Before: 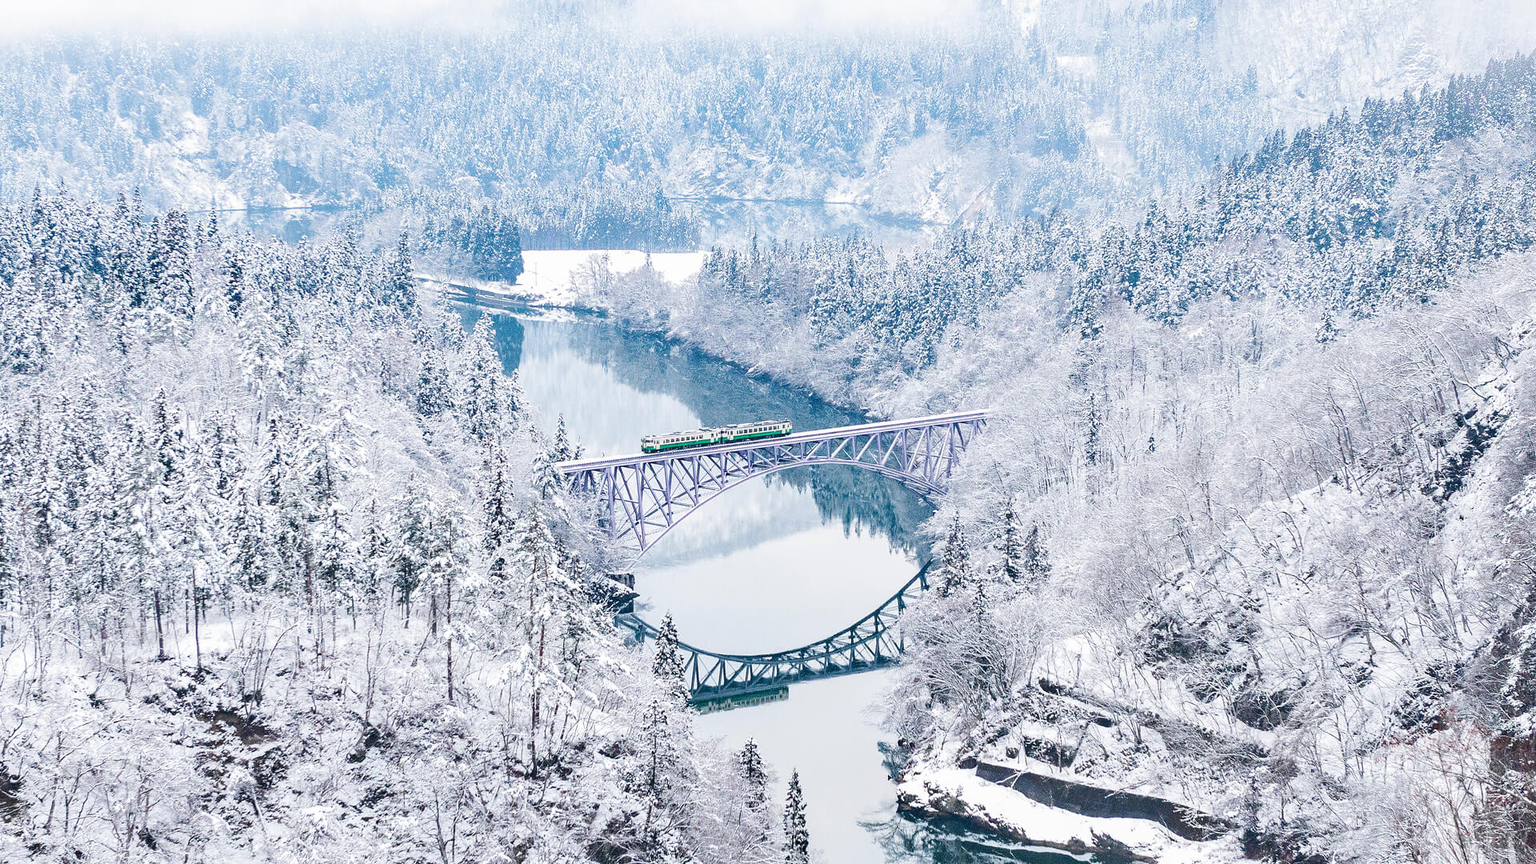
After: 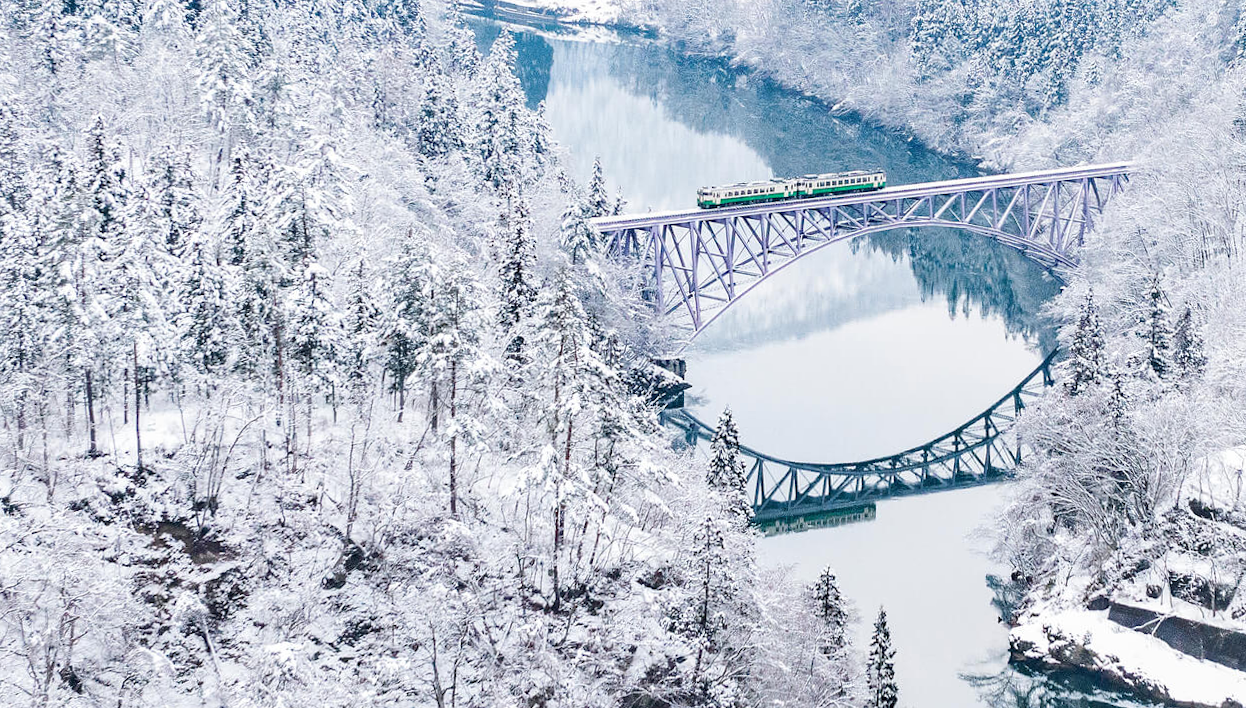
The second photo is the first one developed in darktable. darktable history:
crop and rotate: angle -1.03°, left 4.049%, top 32.353%, right 28.964%
